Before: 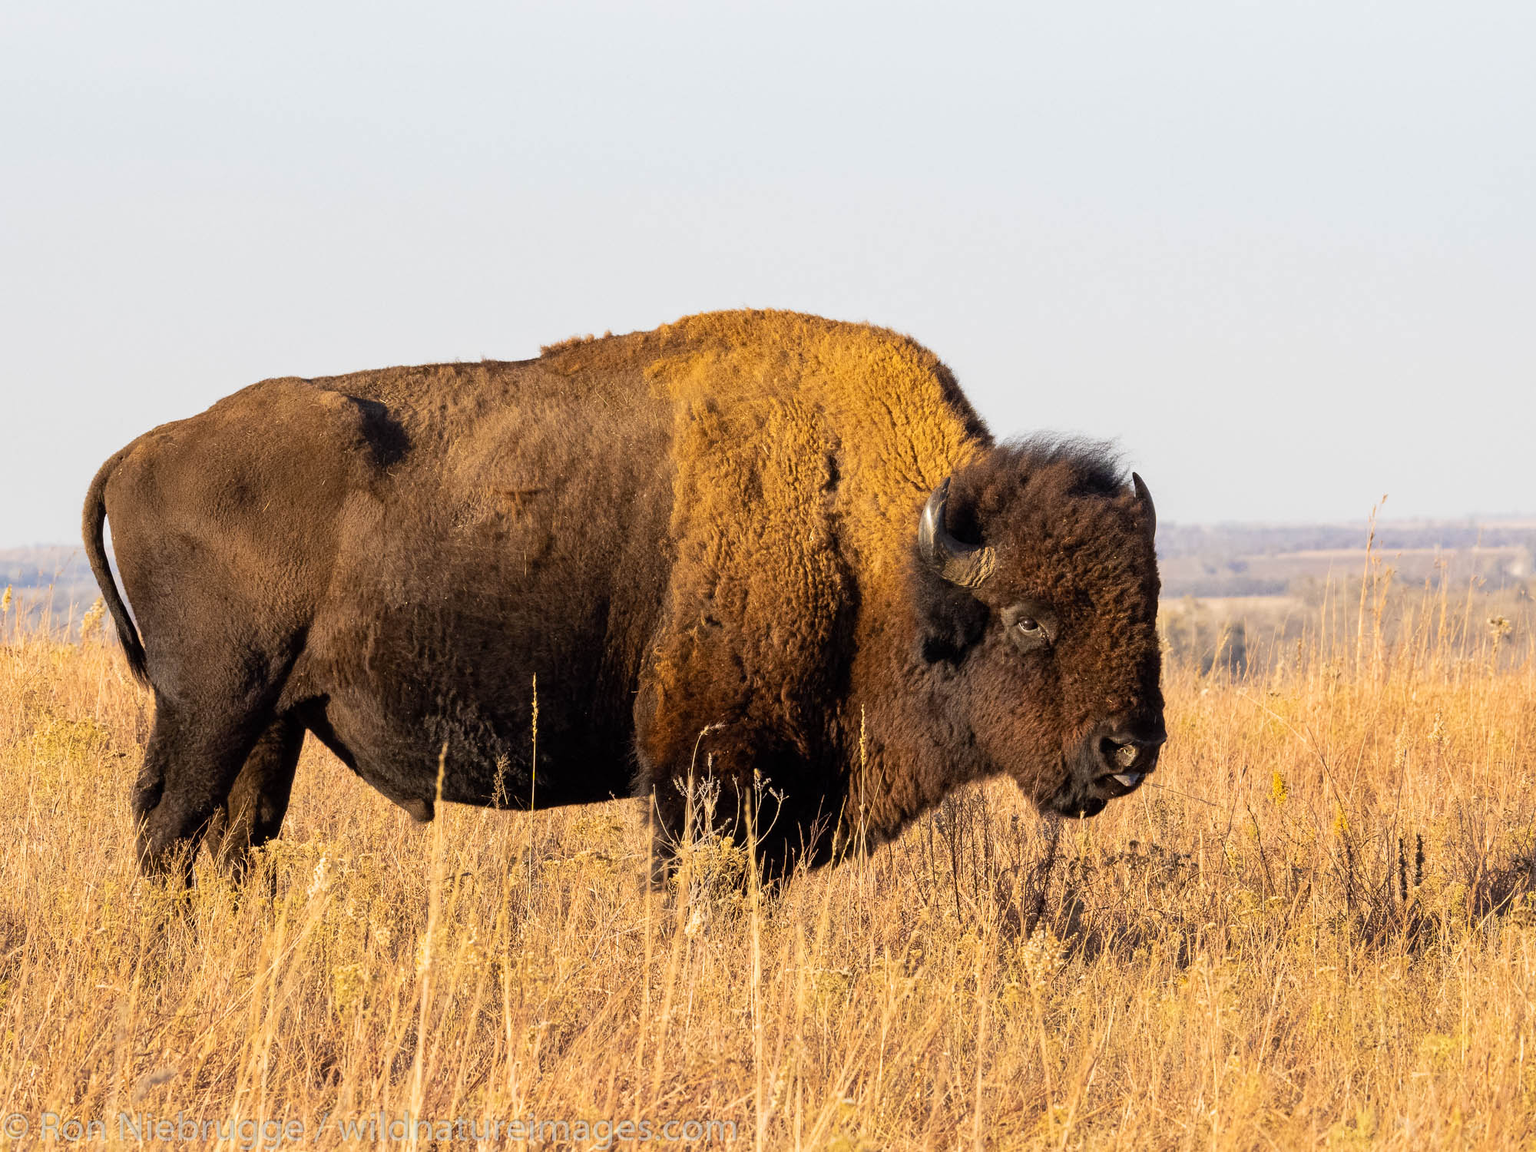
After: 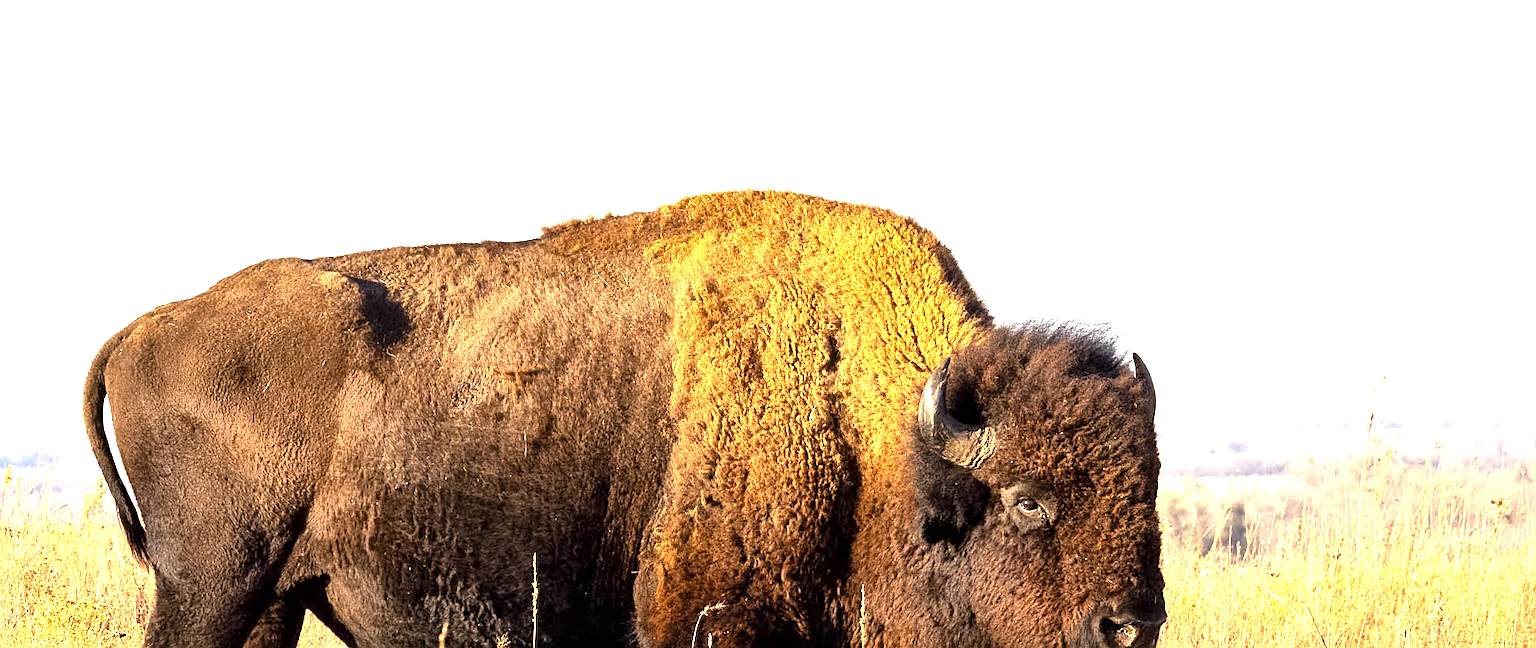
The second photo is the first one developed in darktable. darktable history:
crop and rotate: top 10.437%, bottom 33.178%
local contrast: mode bilateral grid, contrast 26, coarseness 60, detail 150%, midtone range 0.2
exposure: black level correction 0, exposure 1.199 EV, compensate highlight preservation false
sharpen: amount 0.494
